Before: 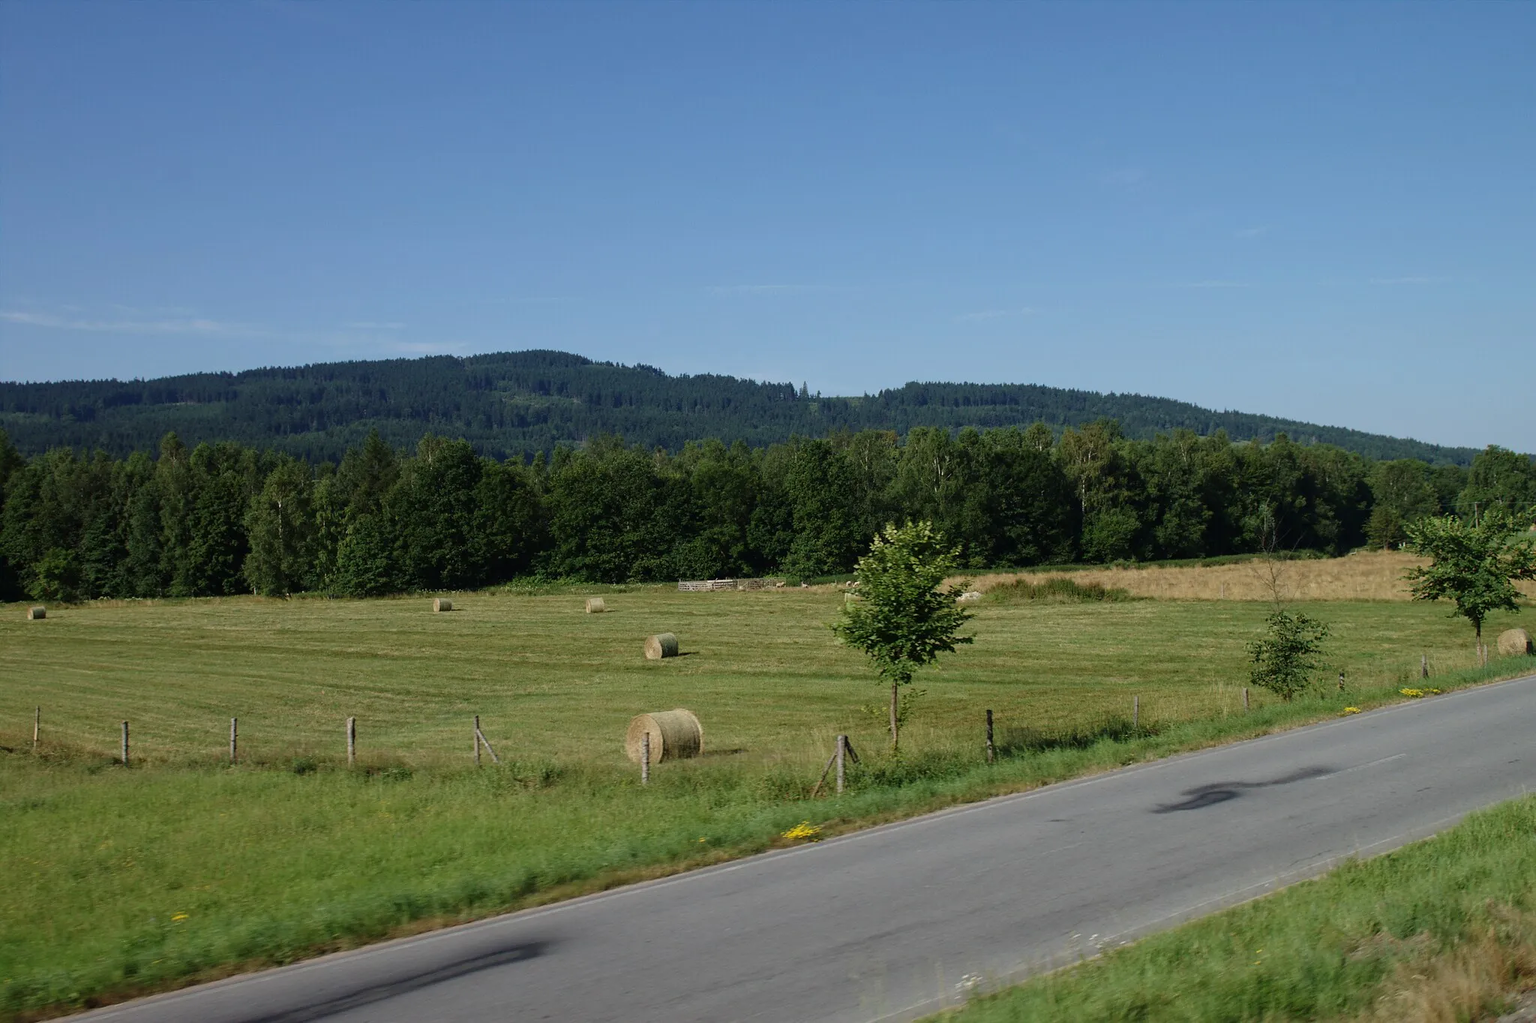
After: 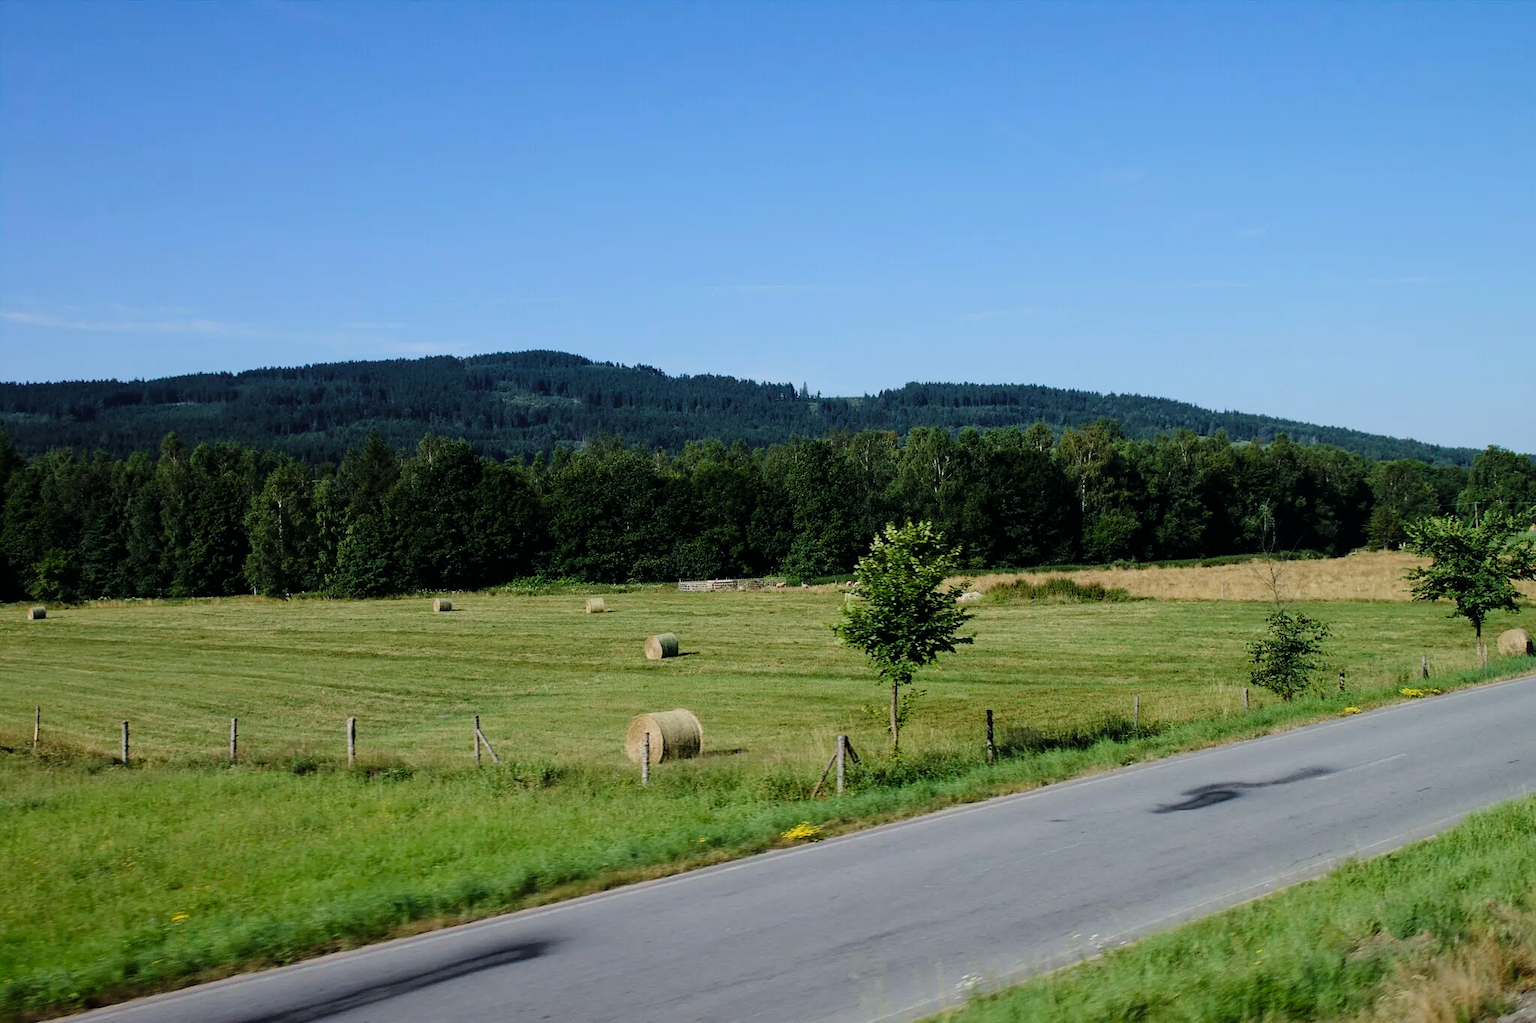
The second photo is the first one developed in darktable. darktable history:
tone curve: curves: ch0 [(0, 0) (0.049, 0.01) (0.154, 0.081) (0.491, 0.56) (0.739, 0.794) (0.992, 0.937)]; ch1 [(0, 0) (0.172, 0.123) (0.317, 0.272) (0.401, 0.422) (0.499, 0.497) (0.531, 0.54) (0.615, 0.603) (0.741, 0.783) (1, 1)]; ch2 [(0, 0) (0.411, 0.424) (0.462, 0.483) (0.544, 0.56) (0.686, 0.638) (1, 1)], color space Lab, linked channels, preserve colors none
color balance rgb: power › chroma 0.99%, power › hue 253.56°, perceptual saturation grading › global saturation 20%, perceptual saturation grading › highlights -25.352%, perceptual saturation grading › shadows 24.851%
